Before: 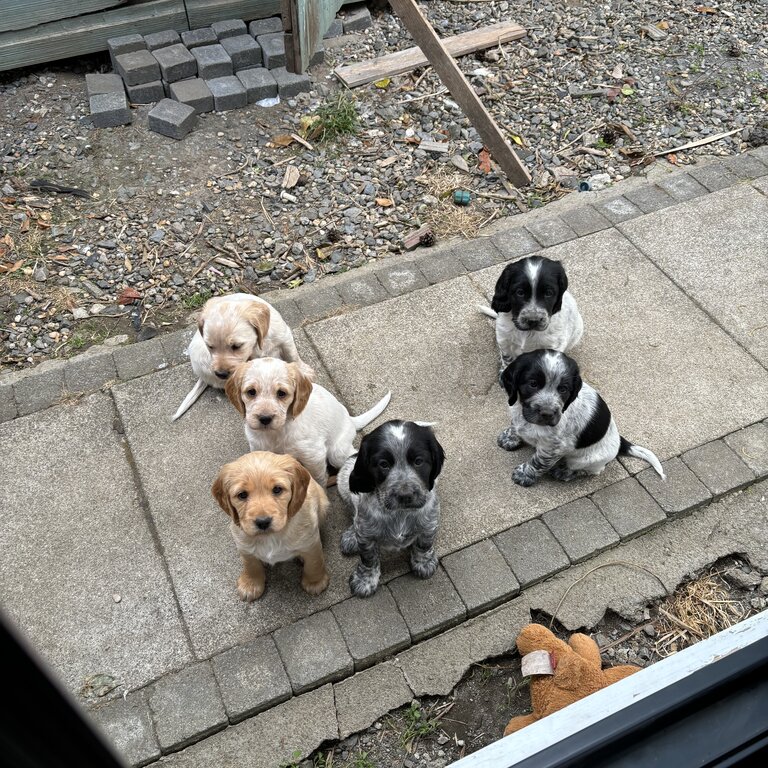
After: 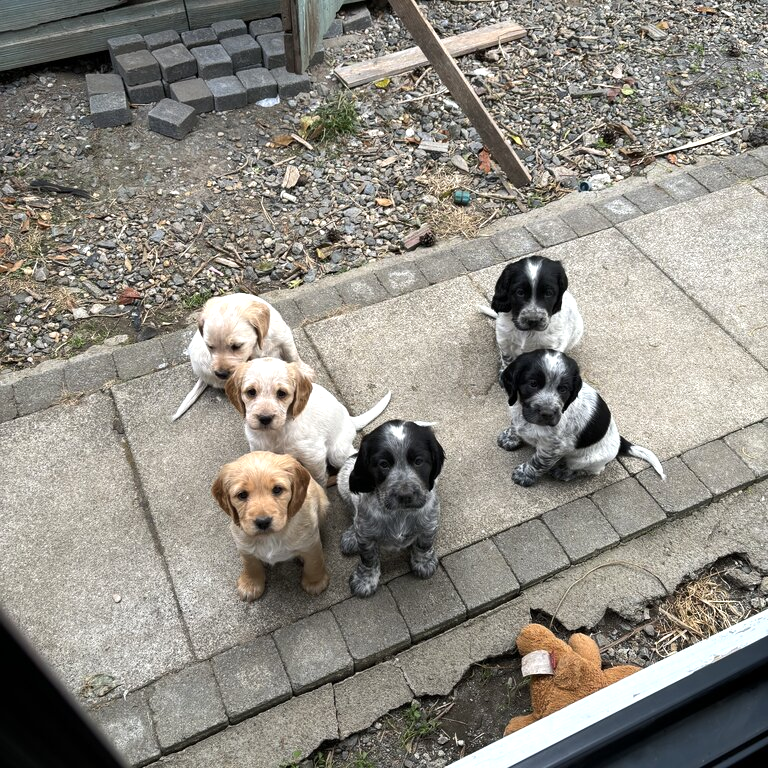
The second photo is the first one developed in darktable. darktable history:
white balance: emerald 1
tone equalizer: -8 EV -0.001 EV, -7 EV 0.001 EV, -6 EV -0.002 EV, -5 EV -0.003 EV, -4 EV -0.062 EV, -3 EV -0.222 EV, -2 EV -0.267 EV, -1 EV 0.105 EV, +0 EV 0.303 EV
